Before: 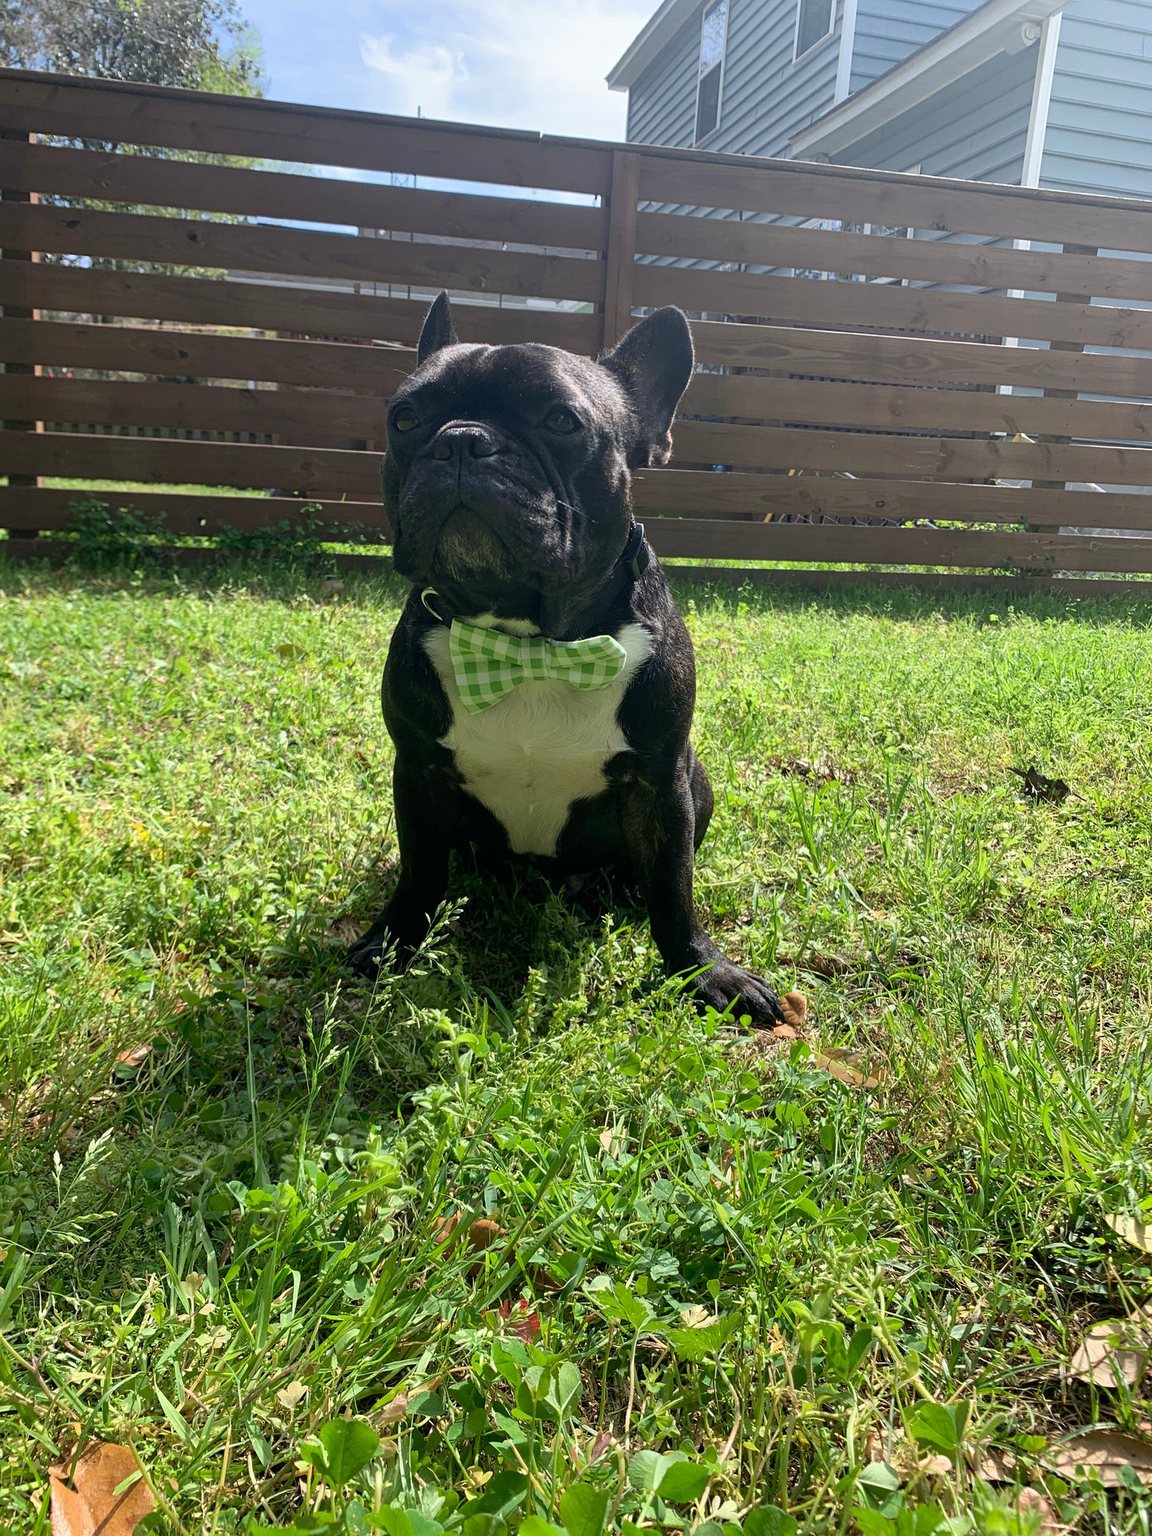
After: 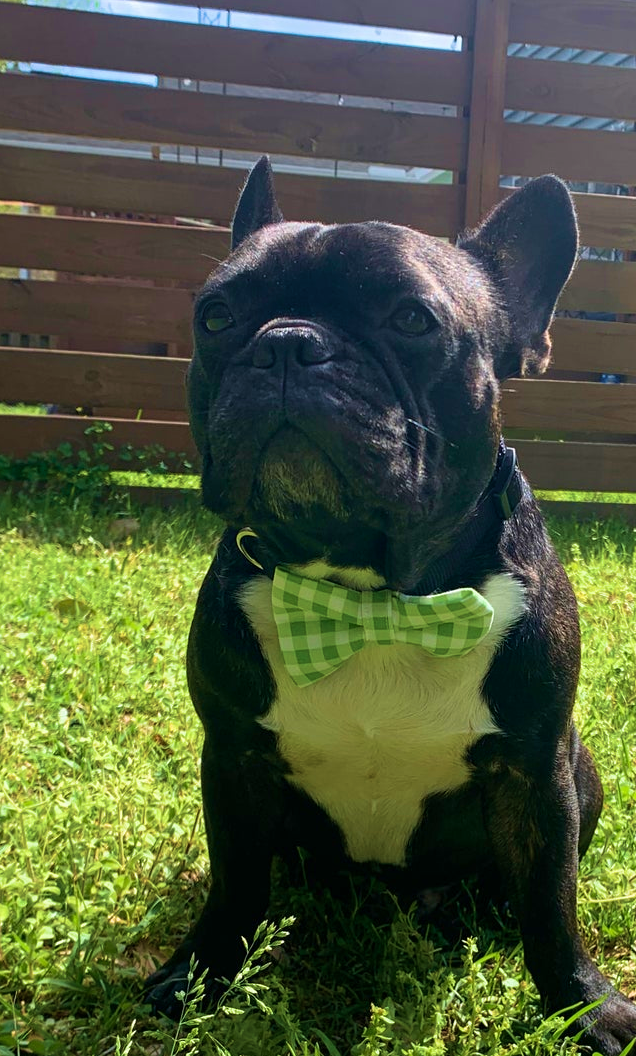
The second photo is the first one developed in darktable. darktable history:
crop: left 20.248%, top 10.86%, right 35.675%, bottom 34.321%
velvia: strength 75%
